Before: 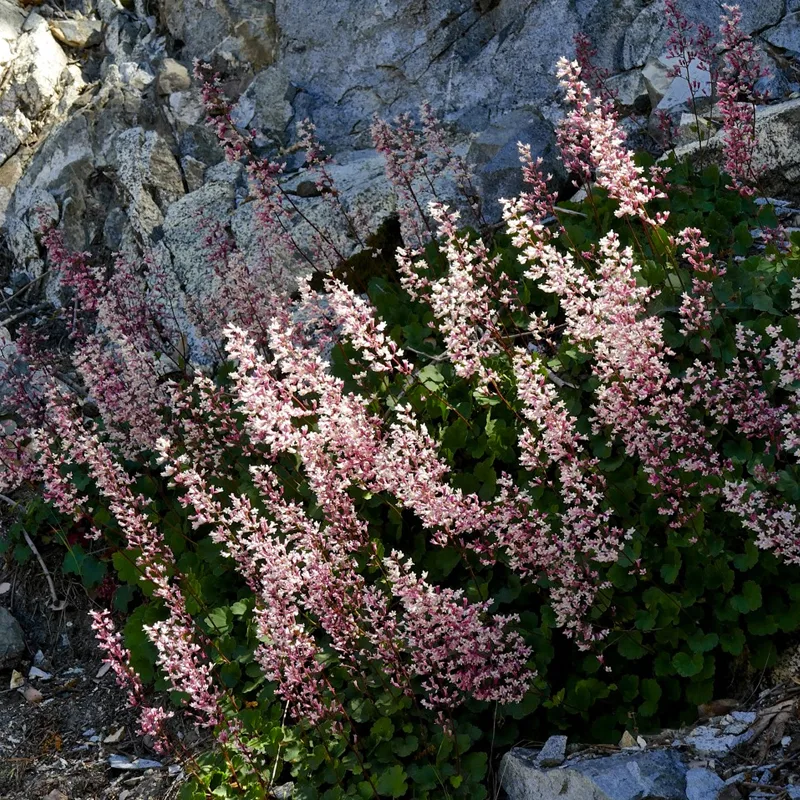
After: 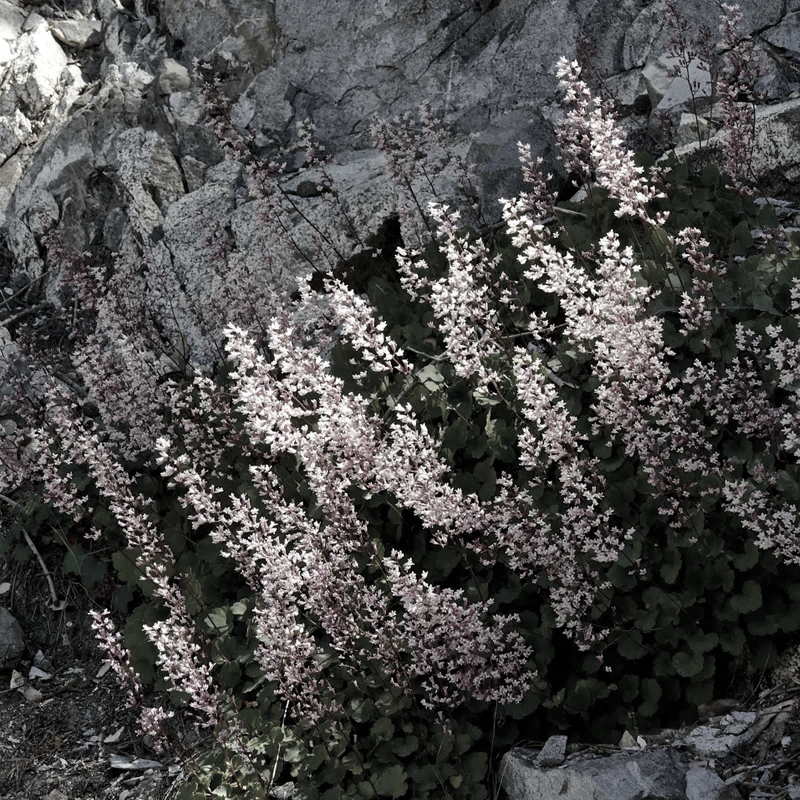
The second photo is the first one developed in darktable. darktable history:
color balance rgb: perceptual saturation grading › global saturation 14.689%, global vibrance 14.358%
color correction: highlights b* 0.064, saturation 0.209
